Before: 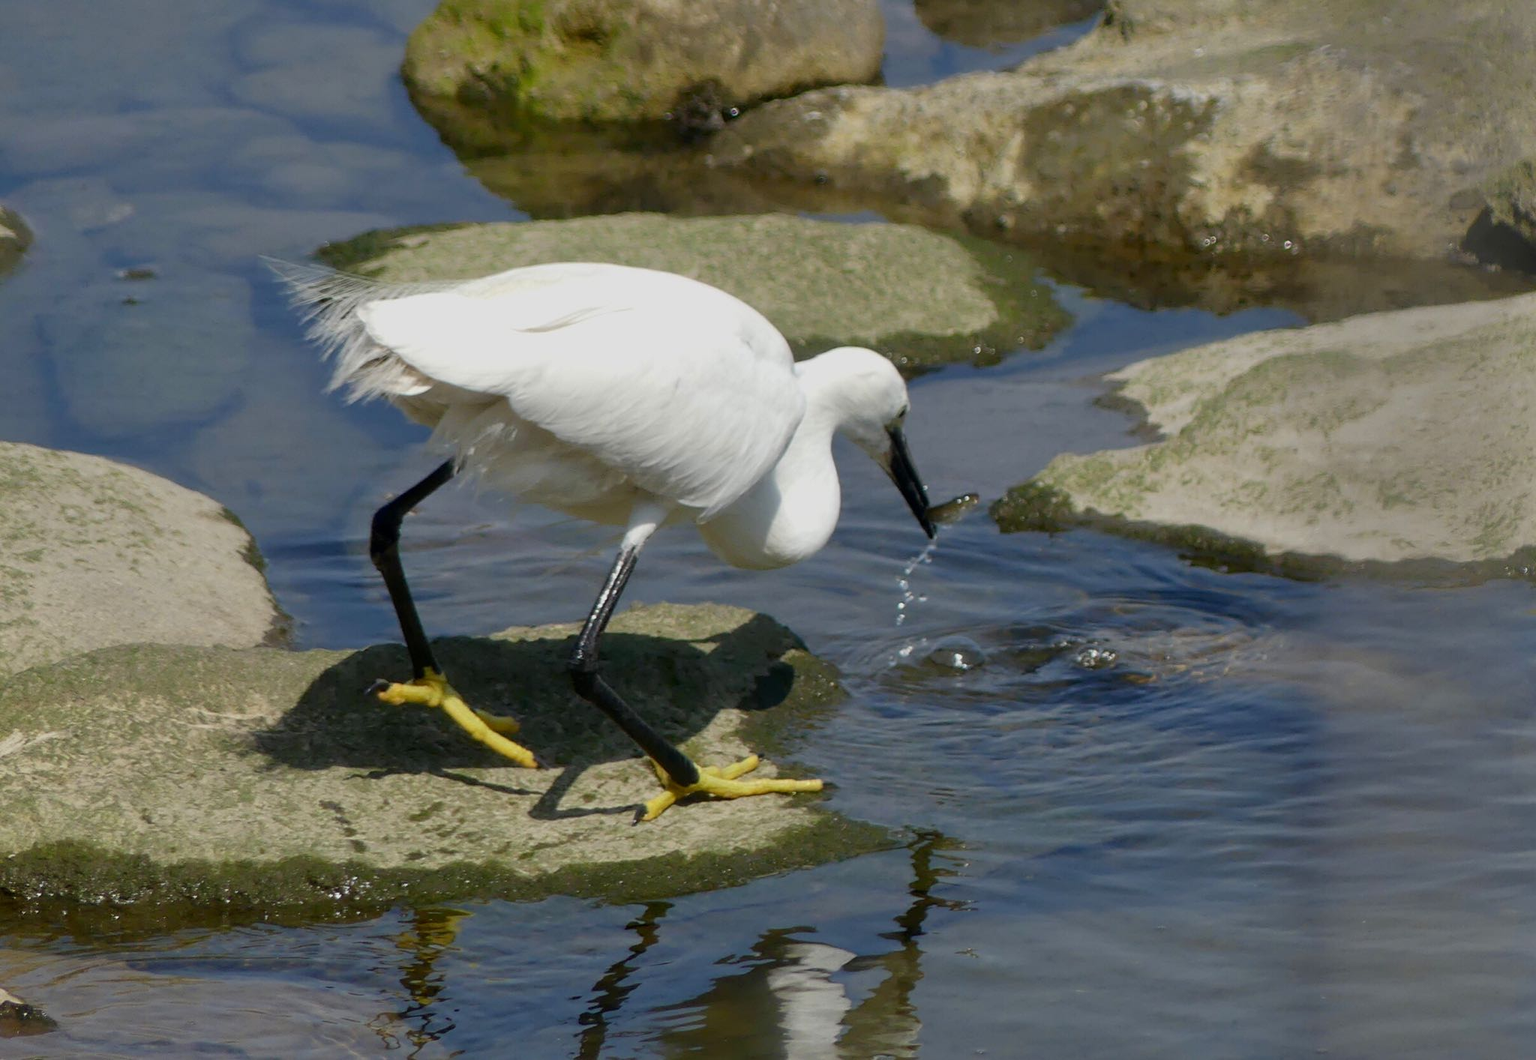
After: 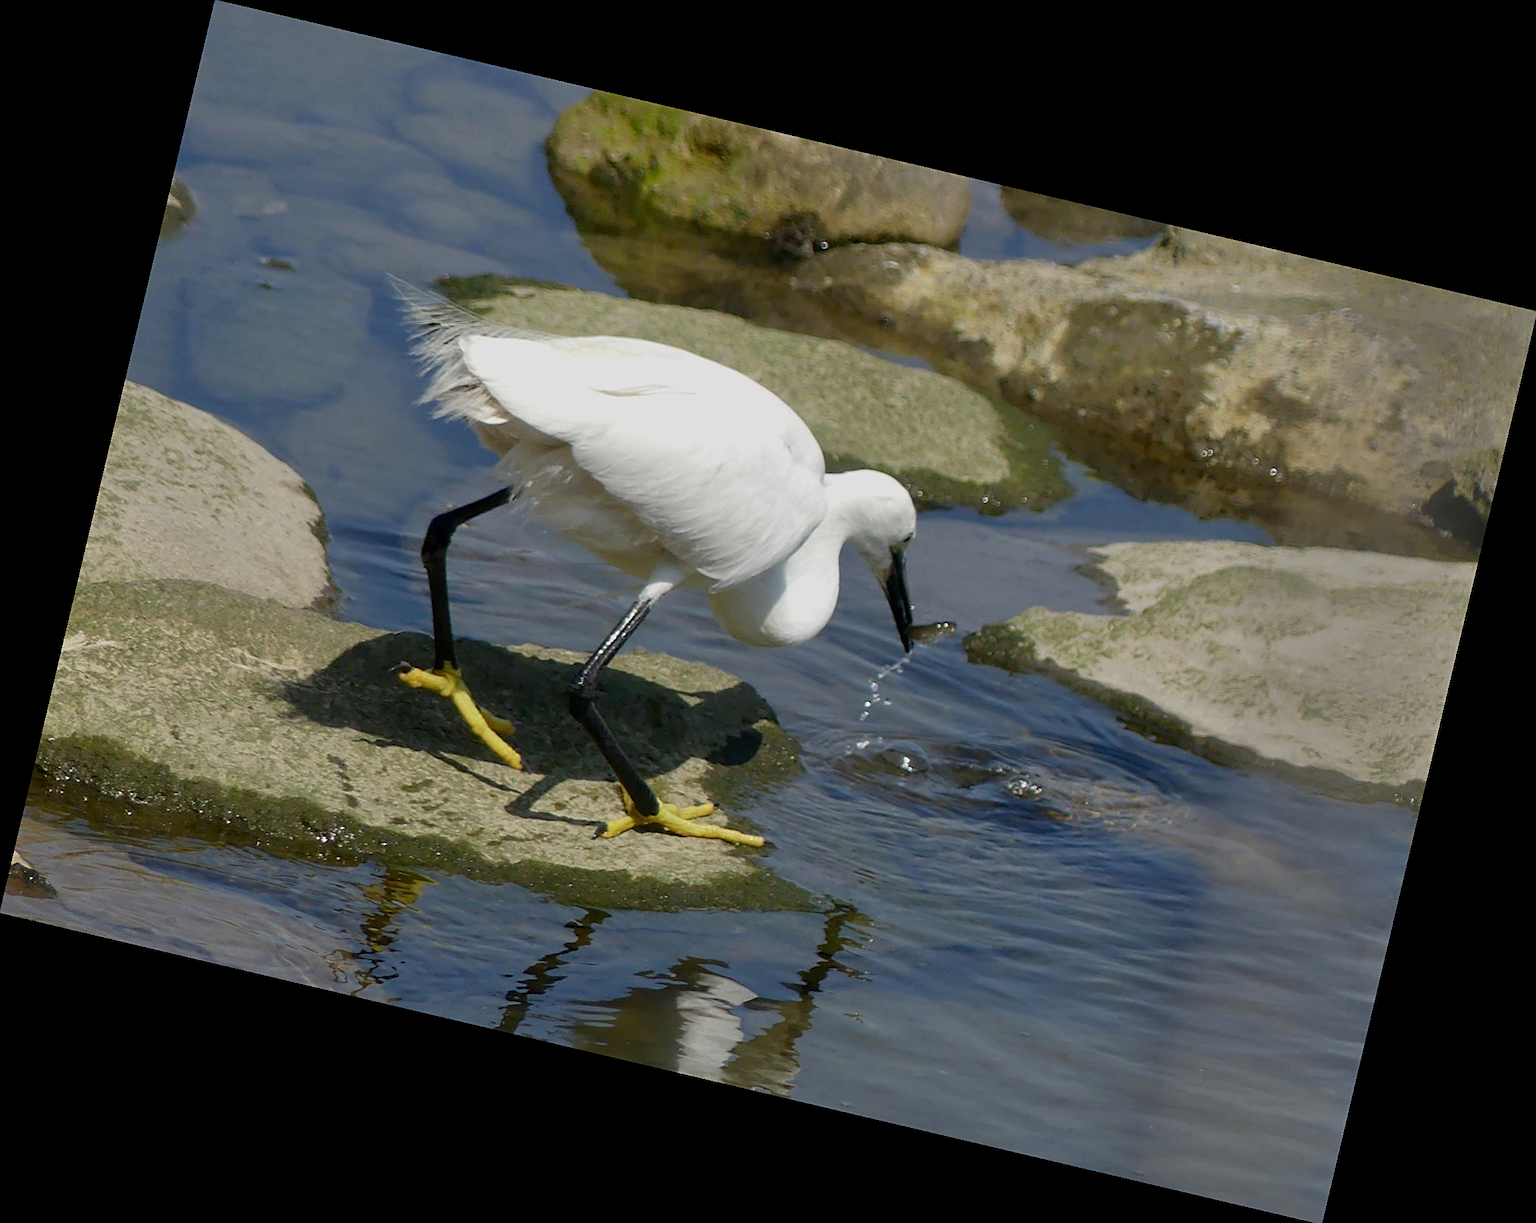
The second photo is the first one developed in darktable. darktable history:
sharpen: on, module defaults
rotate and perspective: rotation 13.27°, automatic cropping off
